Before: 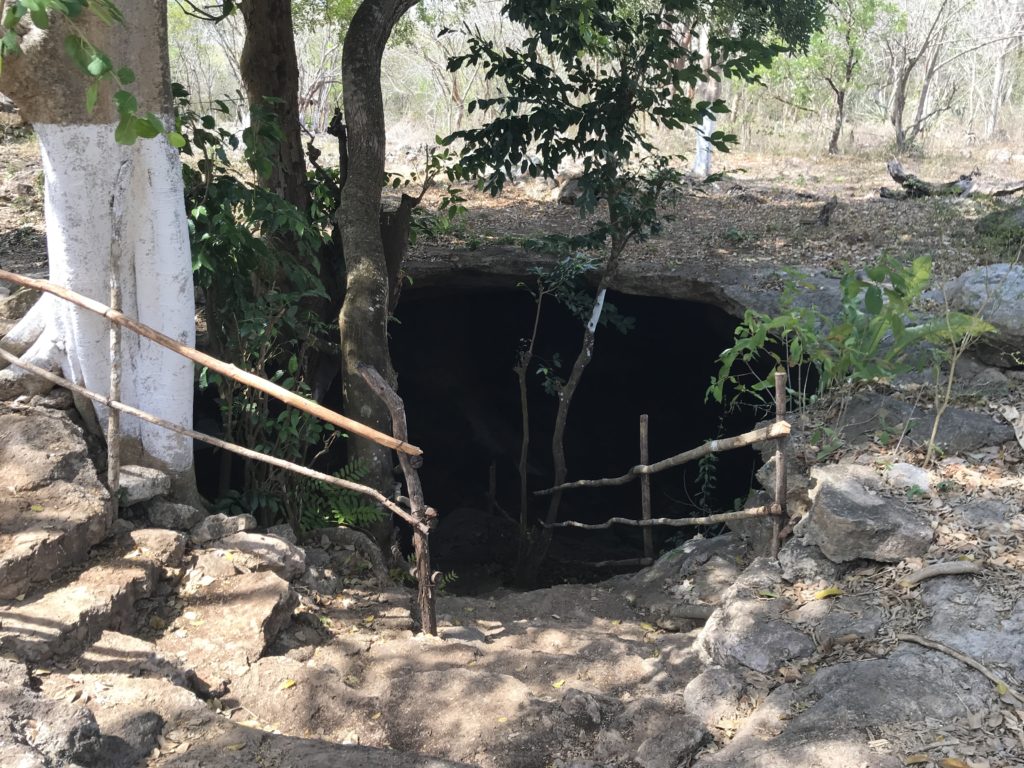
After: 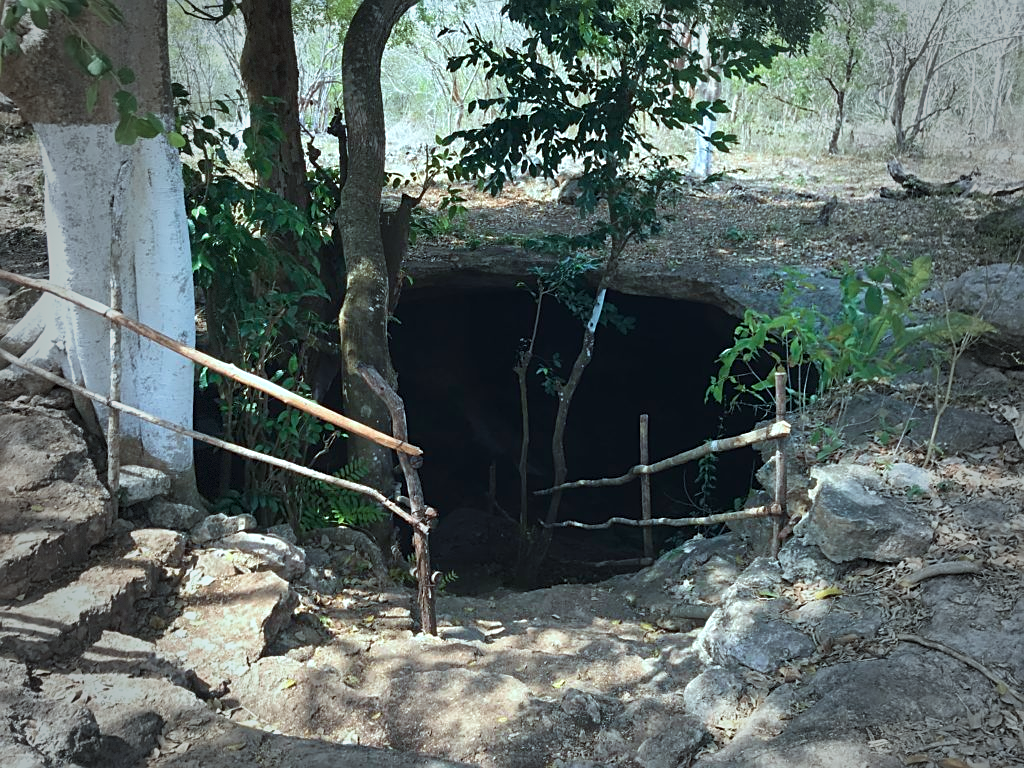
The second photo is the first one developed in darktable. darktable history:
sharpen: on, module defaults
vignetting: fall-off start 64.15%, width/height ratio 0.88, dithering 8-bit output
color correction: highlights a* -10.31, highlights b* -9.87
velvia: on, module defaults
